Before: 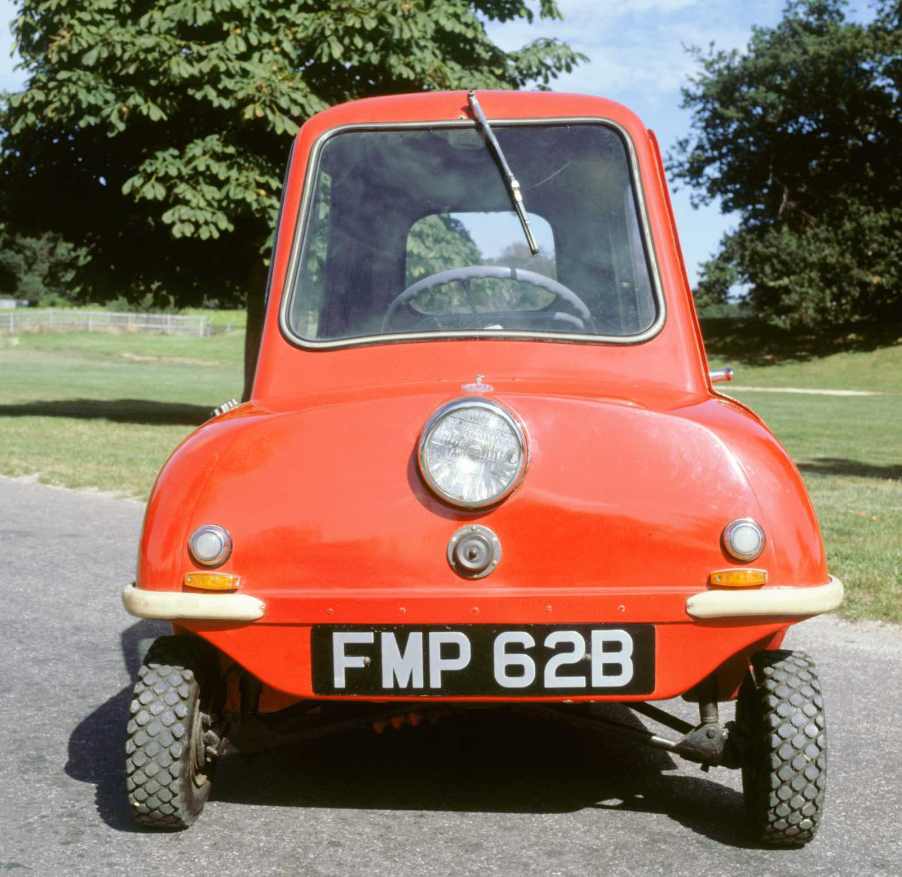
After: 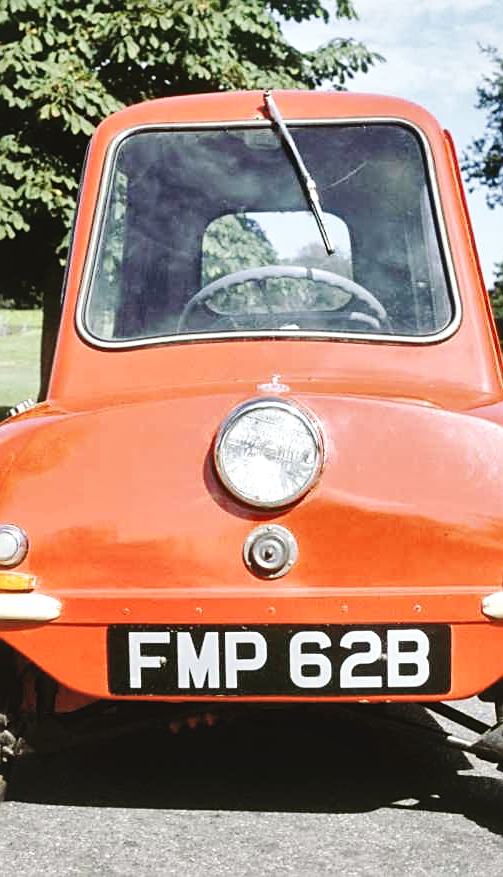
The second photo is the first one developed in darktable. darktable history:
crop and rotate: left 22.717%, right 21.457%
local contrast: mode bilateral grid, contrast 20, coarseness 51, detail 138%, midtone range 0.2
sharpen: on, module defaults
base curve: curves: ch0 [(0, 0) (0.032, 0.025) (0.121, 0.166) (0.206, 0.329) (0.605, 0.79) (1, 1)], preserve colors none
exposure: black level correction -0.007, exposure 0.069 EV, compensate highlight preservation false
tone equalizer: edges refinement/feathering 500, mask exposure compensation -1.57 EV, preserve details no
color correction: highlights b* 0.061, saturation 0.798
shadows and highlights: soften with gaussian
